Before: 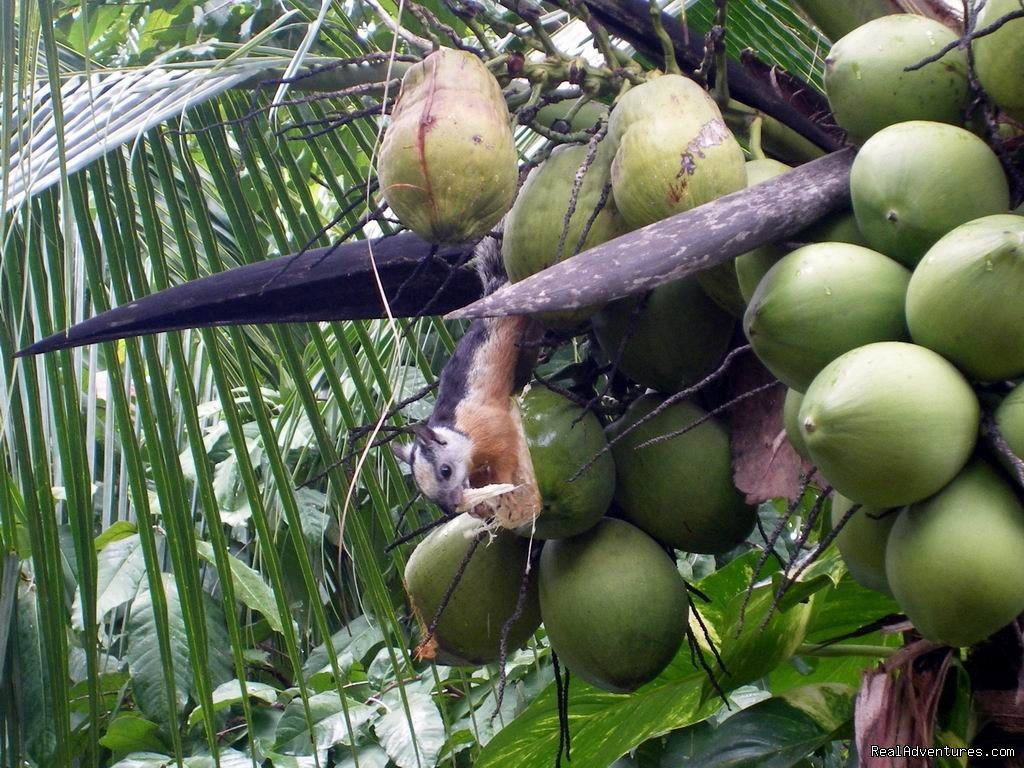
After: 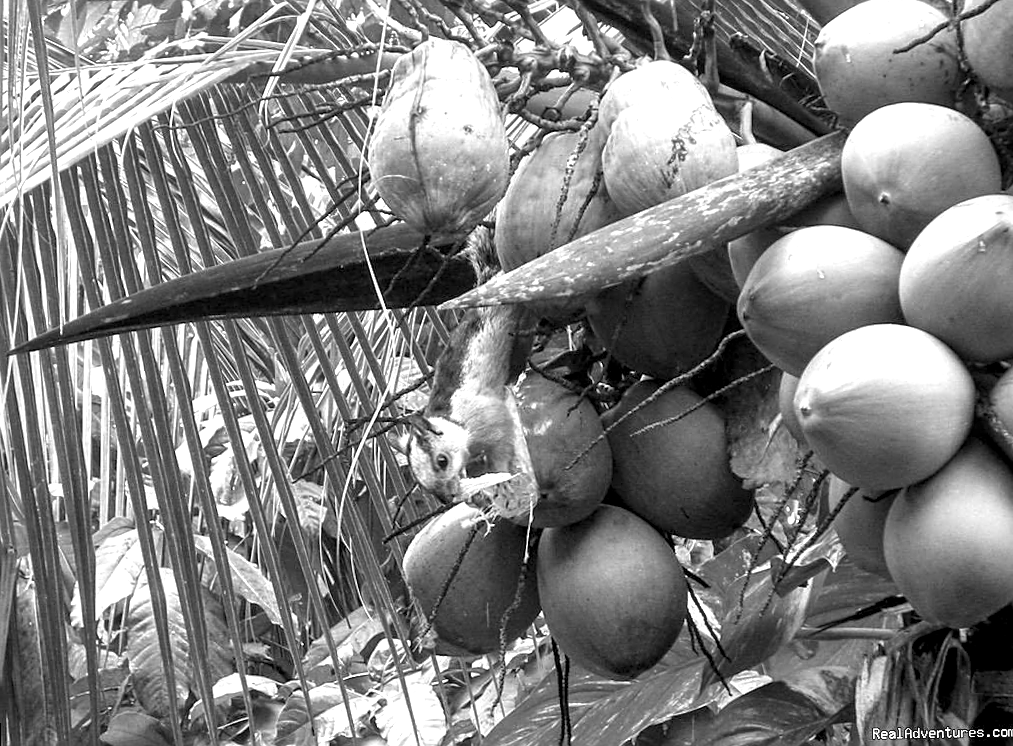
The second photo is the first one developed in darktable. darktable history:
local contrast: detail 130%
exposure: black level correction 0, exposure 0.7 EV, compensate exposure bias true, compensate highlight preservation false
shadows and highlights: shadows 35, highlights -35, soften with gaussian
sharpen: on, module defaults
monochrome: a 32, b 64, size 2.3, highlights 1
rotate and perspective: rotation -1°, crop left 0.011, crop right 0.989, crop top 0.025, crop bottom 0.975
color balance rgb: linear chroma grading › global chroma 15%, perceptual saturation grading › global saturation 30%
